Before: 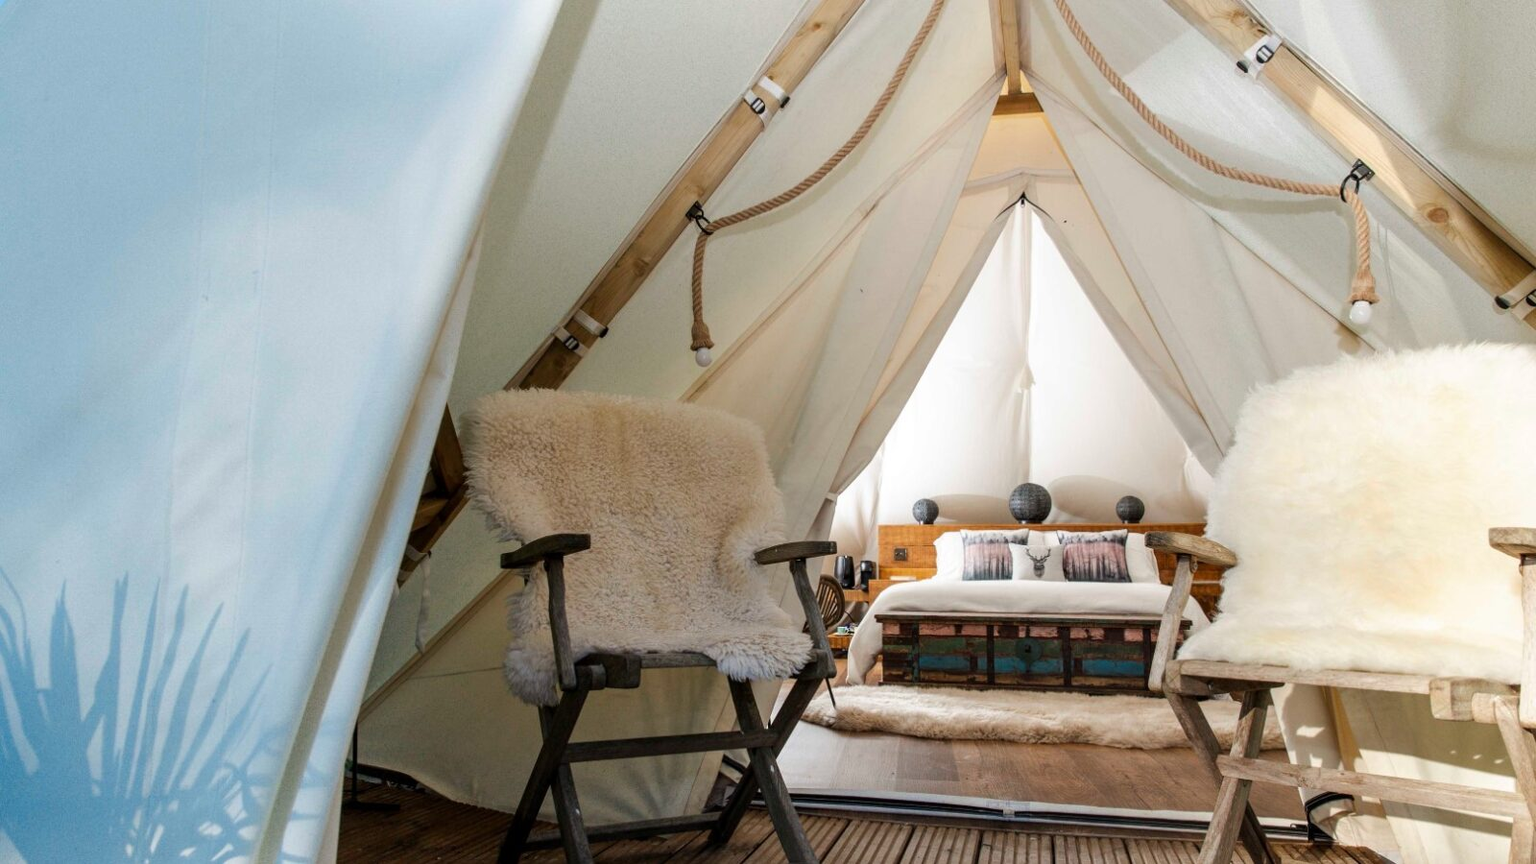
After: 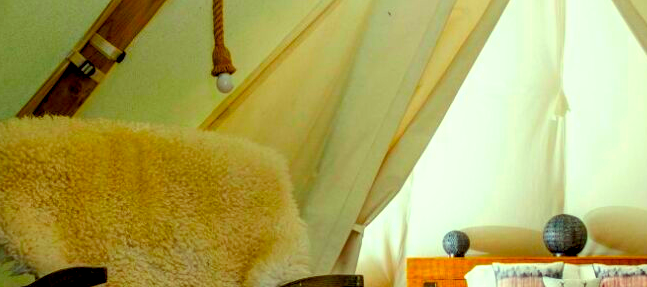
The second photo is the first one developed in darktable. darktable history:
color balance rgb: perceptual saturation grading › global saturation 20%, perceptual saturation grading › highlights 2.68%, perceptual saturation grading › shadows 50%
crop: left 31.751%, top 32.172%, right 27.8%, bottom 35.83%
local contrast: on, module defaults
color correction: highlights a* -10.77, highlights b* 9.8, saturation 1.72
exposure: black level correction 0.009, exposure 0.119 EV, compensate highlight preservation false
